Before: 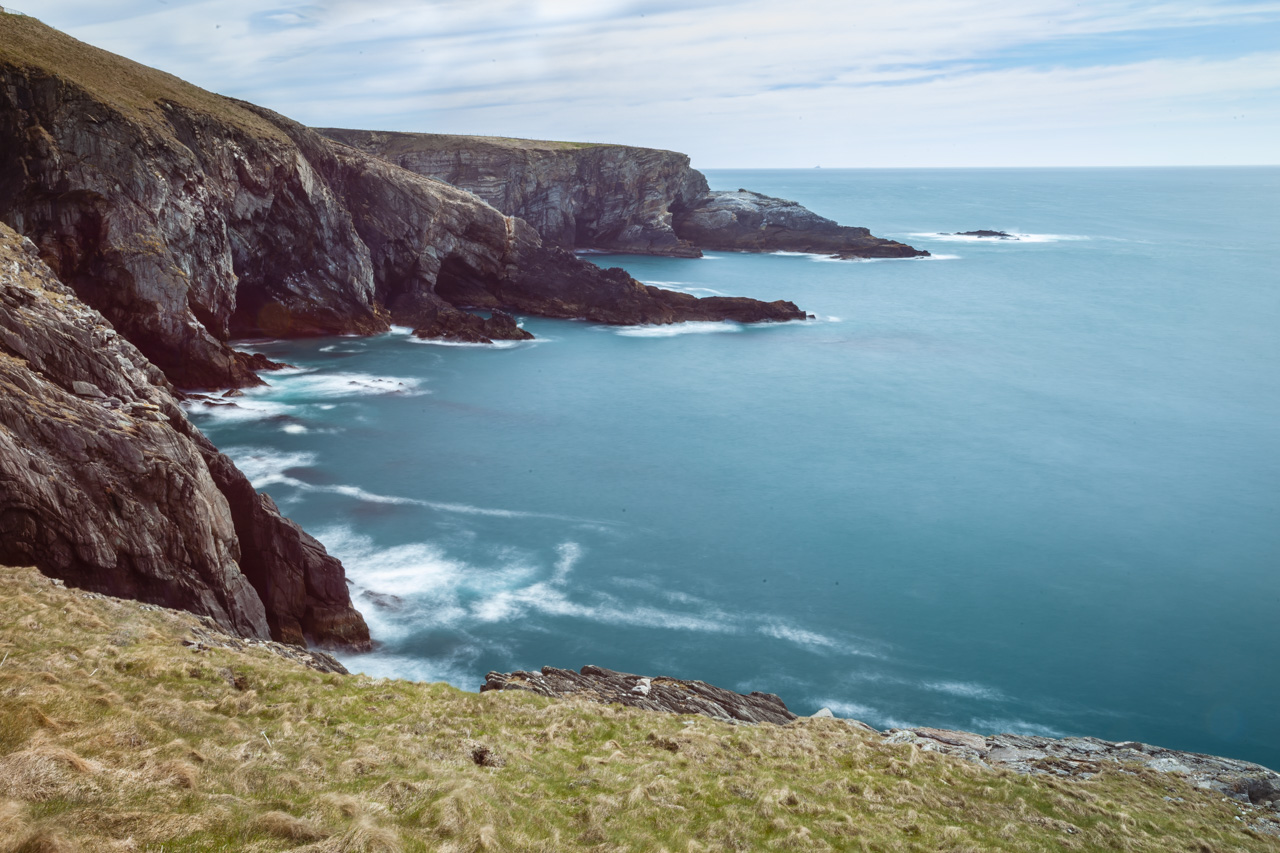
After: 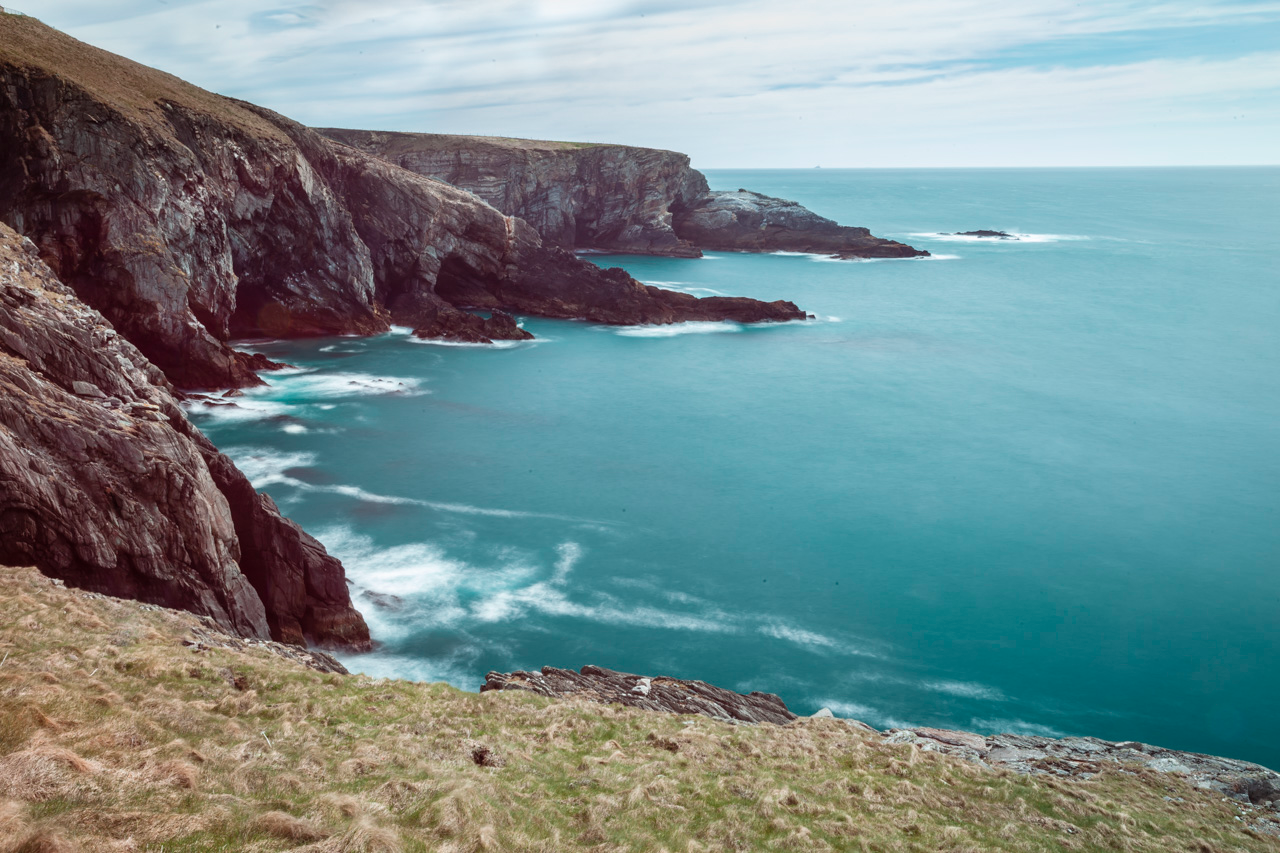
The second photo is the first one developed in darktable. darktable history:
color contrast: blue-yellow contrast 0.7
